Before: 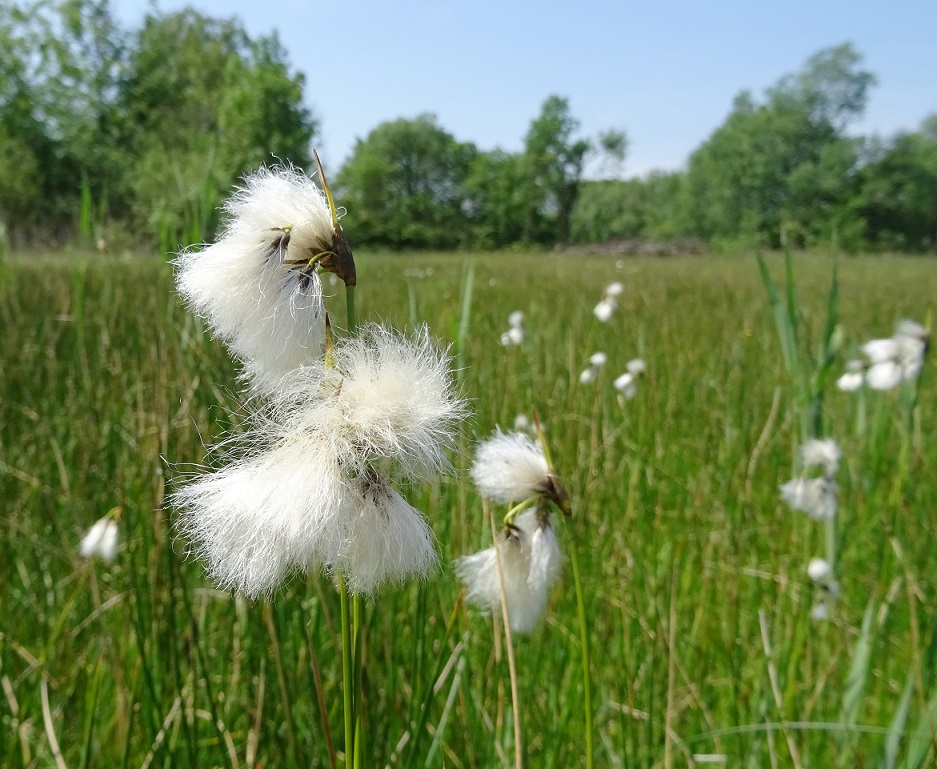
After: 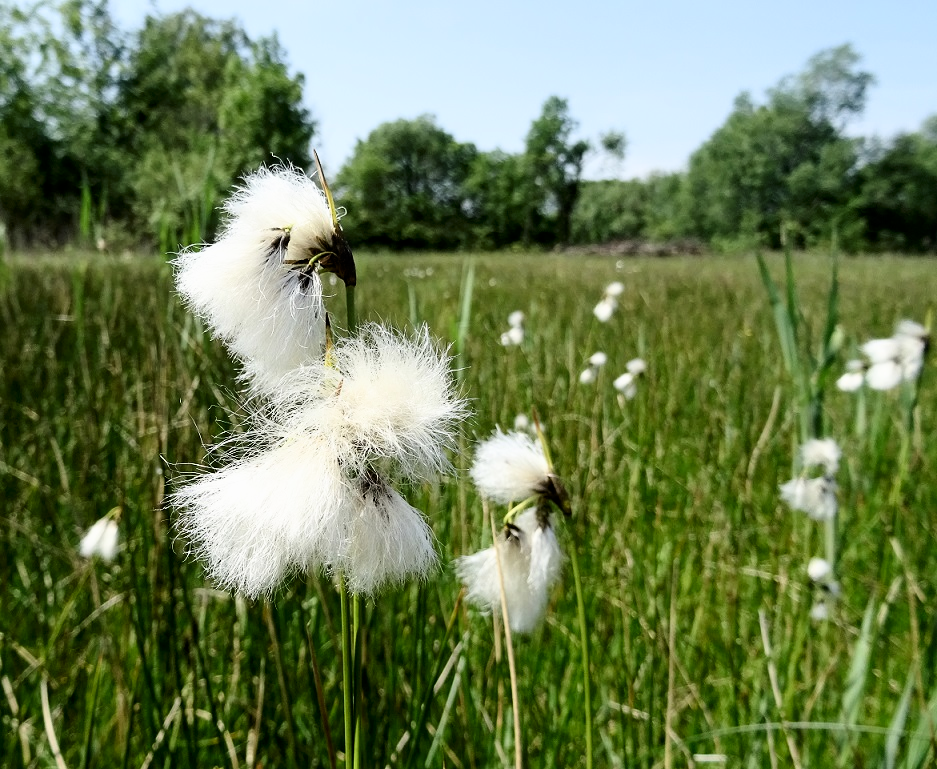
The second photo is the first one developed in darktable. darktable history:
filmic rgb: middle gray luminance 8.98%, black relative exposure -6.32 EV, white relative exposure 2.71 EV, target black luminance 0%, hardness 4.78, latitude 73.92%, contrast 1.332, shadows ↔ highlights balance 10.1%, iterations of high-quality reconstruction 0
contrast brightness saturation: contrast 0.22
